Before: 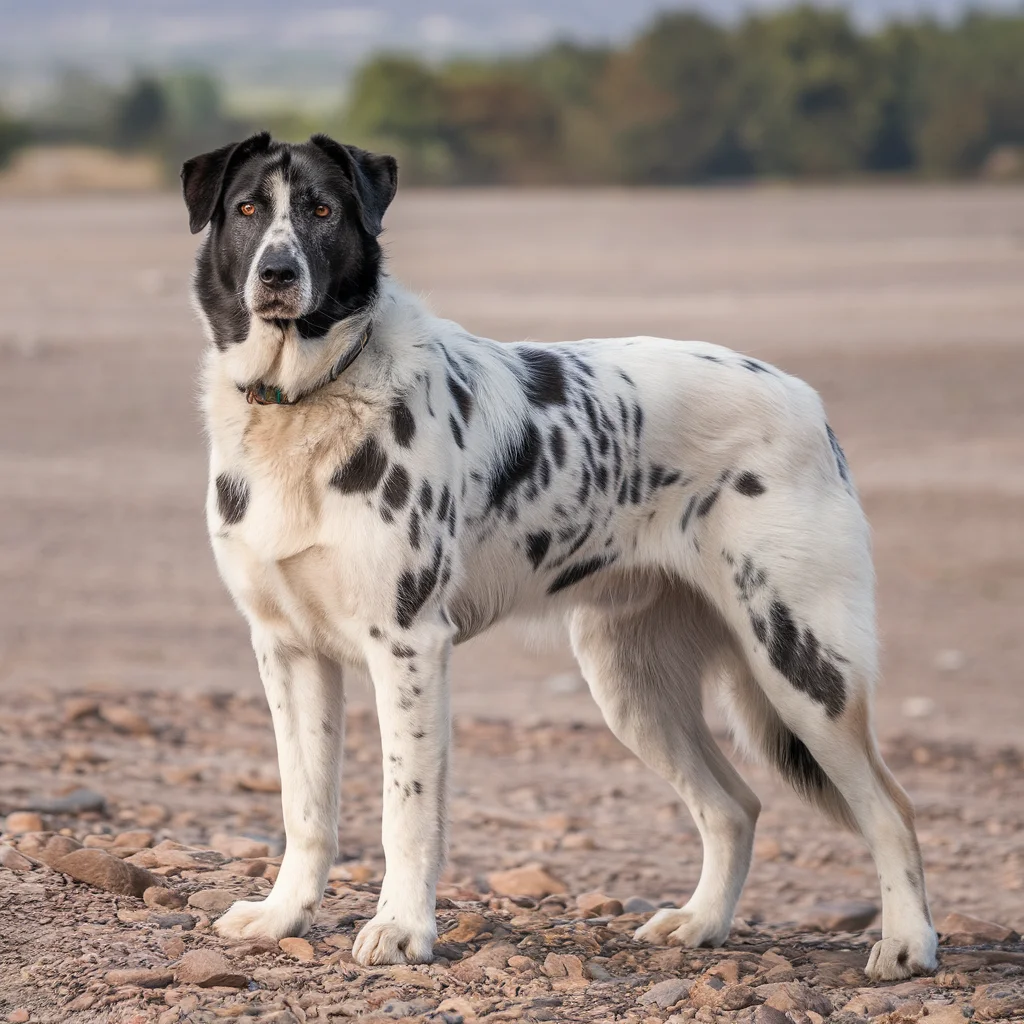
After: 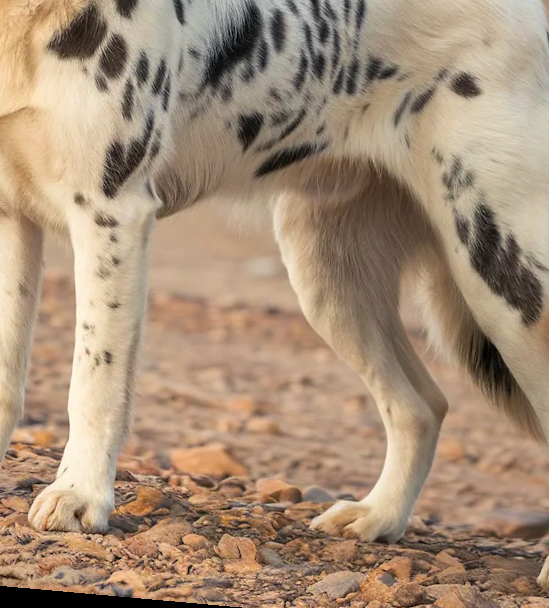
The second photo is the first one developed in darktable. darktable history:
rotate and perspective: rotation 5.12°, automatic cropping off
rgb curve: curves: ch2 [(0, 0) (0.567, 0.512) (1, 1)], mode RGB, independent channels
crop: left 29.672%, top 41.786%, right 20.851%, bottom 3.487%
color zones: curves: ch1 [(0.25, 0.61) (0.75, 0.248)]
color balance rgb: perceptual saturation grading › global saturation 25%, global vibrance 10%
